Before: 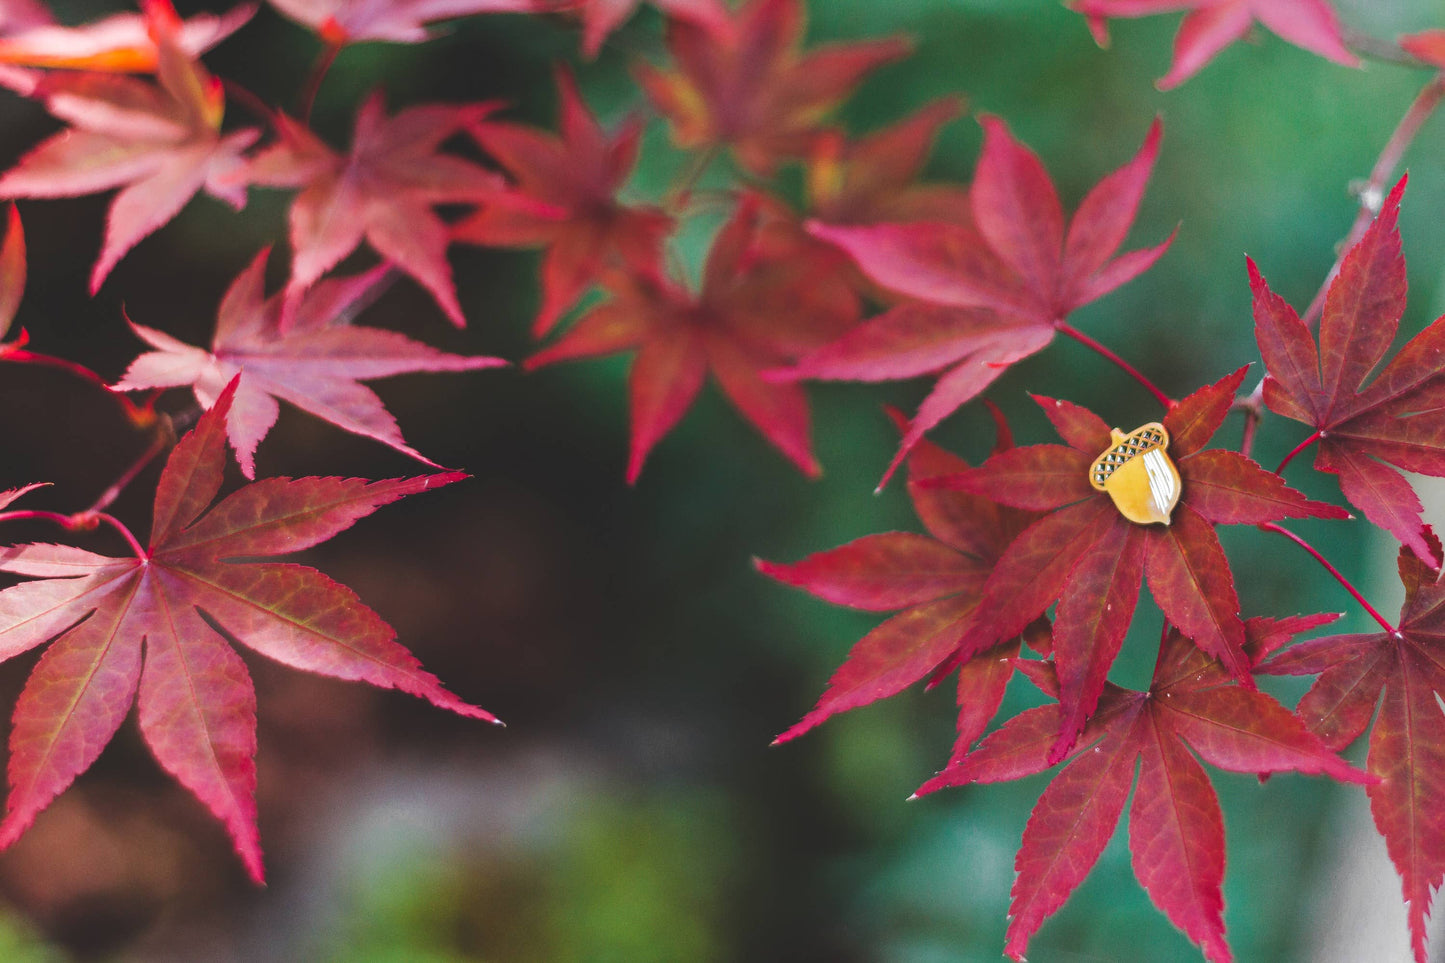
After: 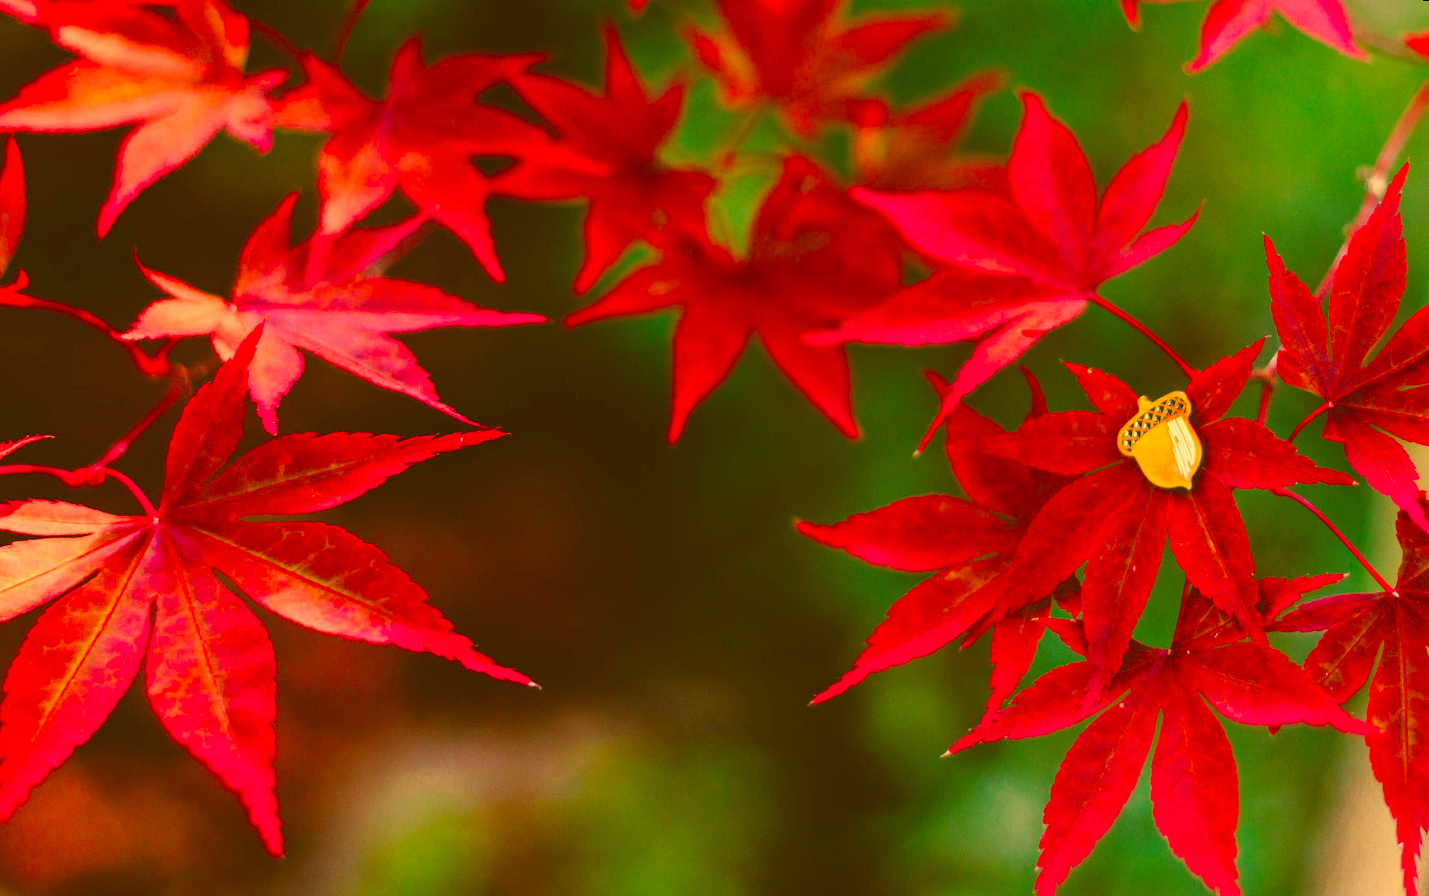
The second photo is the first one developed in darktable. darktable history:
color correction: highlights a* 10.44, highlights b* 30.04, shadows a* 2.73, shadows b* 17.51, saturation 1.72
rotate and perspective: rotation 0.679°, lens shift (horizontal) 0.136, crop left 0.009, crop right 0.991, crop top 0.078, crop bottom 0.95
color balance: contrast fulcrum 17.78%
